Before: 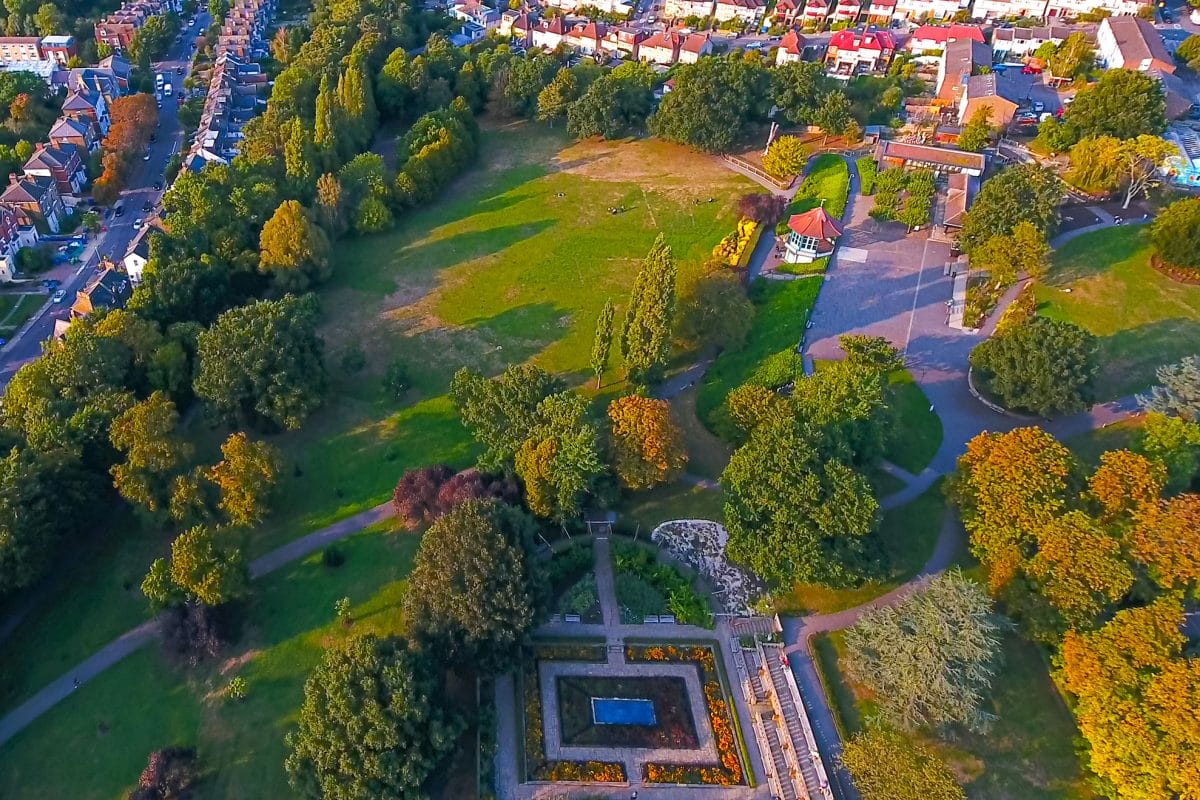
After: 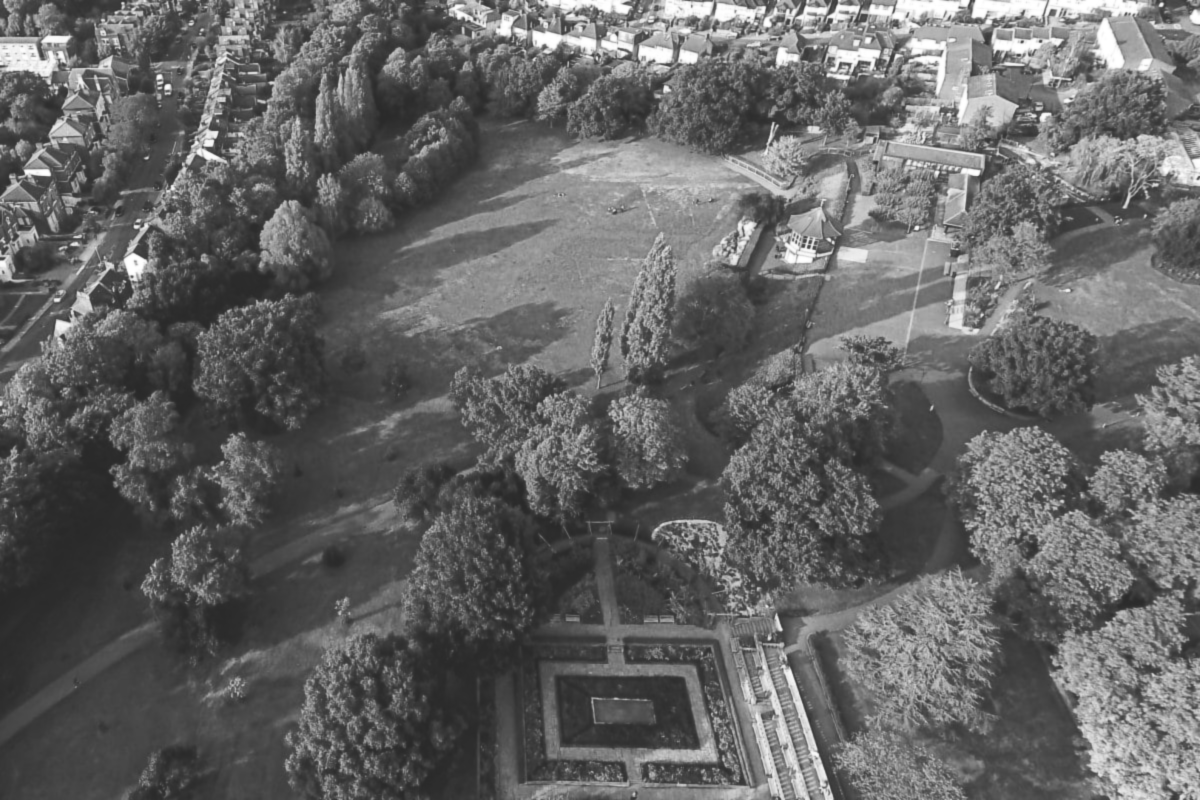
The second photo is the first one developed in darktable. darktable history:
white balance: red 0.967, blue 1.119, emerald 0.756
lowpass: radius 0.76, contrast 1.56, saturation 0, unbound 0
exposure: black level correction -0.041, exposure 0.064 EV, compensate highlight preservation false
